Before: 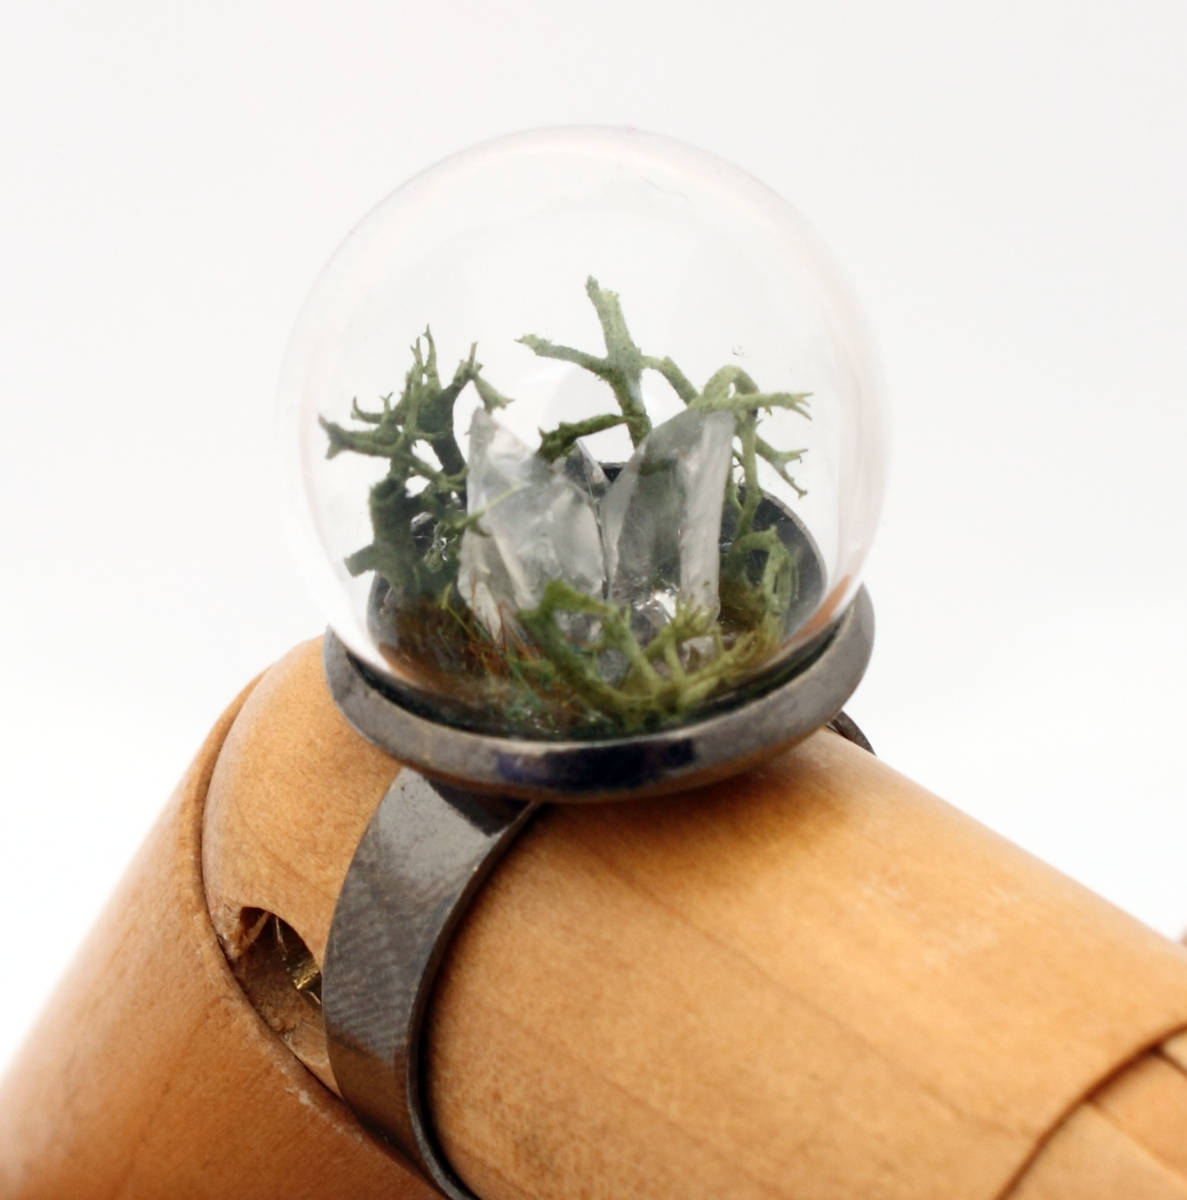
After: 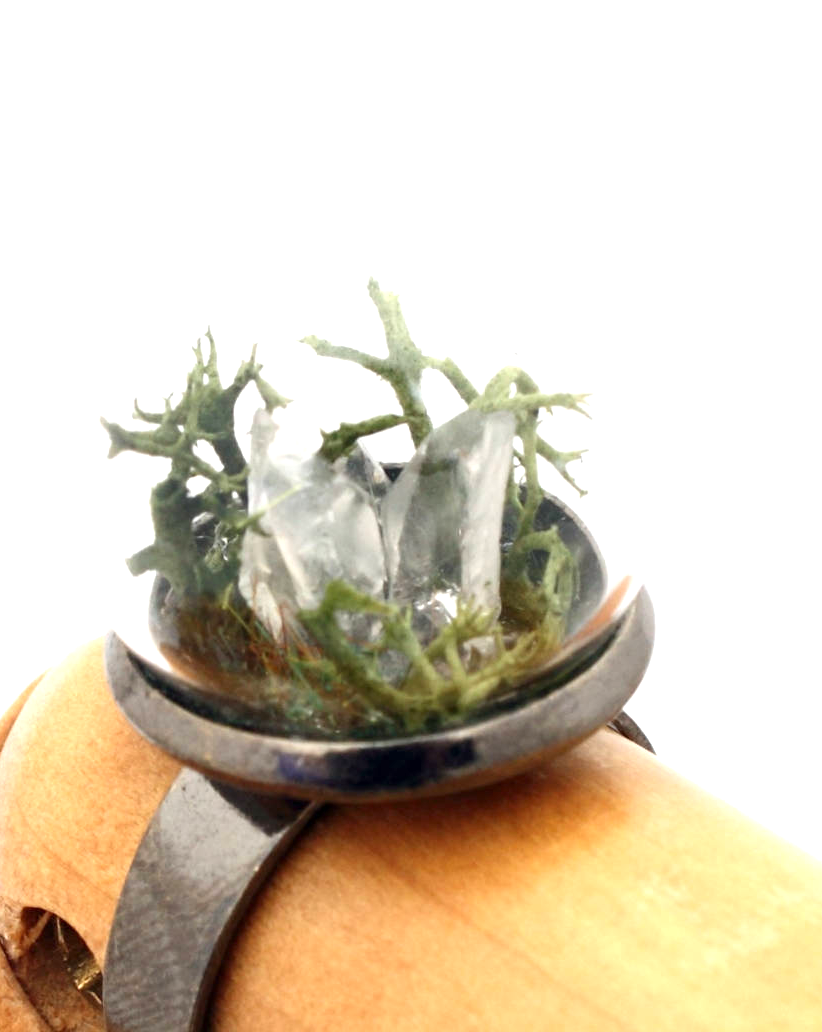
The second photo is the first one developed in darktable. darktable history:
white balance: emerald 1
exposure: exposure 0.74 EV, compensate highlight preservation false
crop: left 18.479%, right 12.2%, bottom 13.971%
